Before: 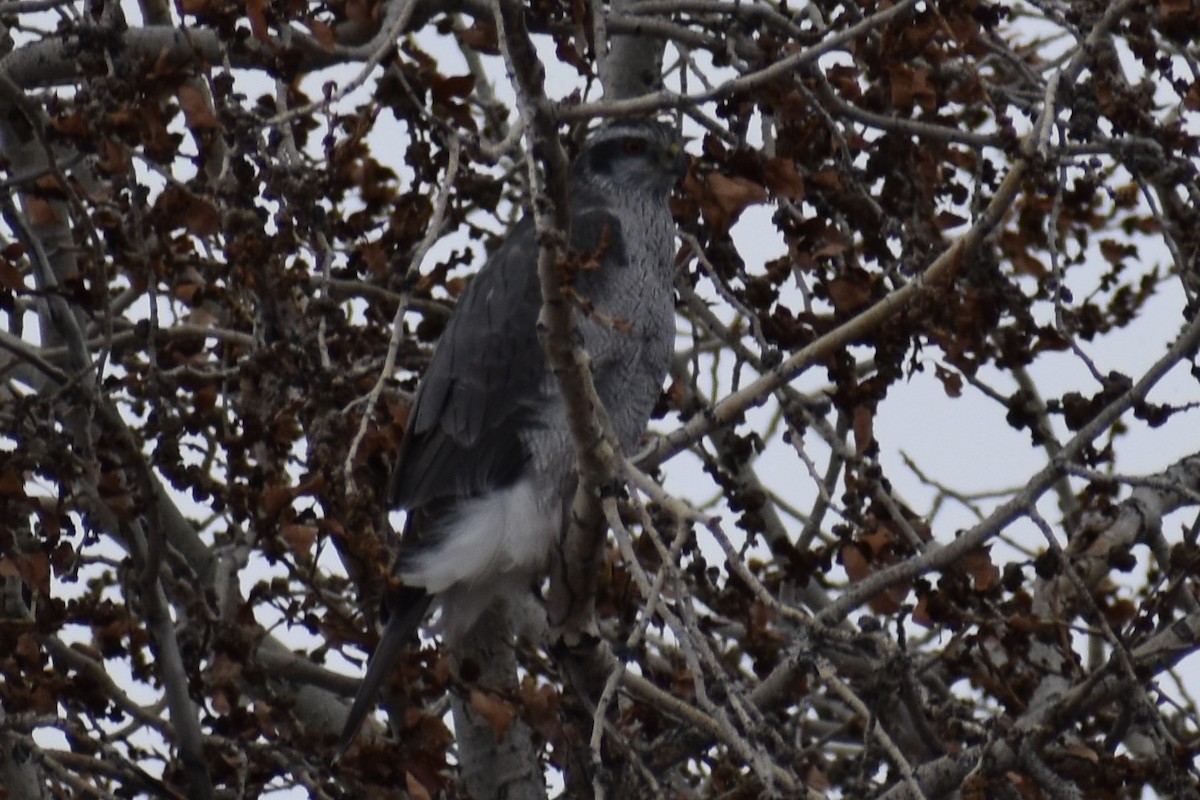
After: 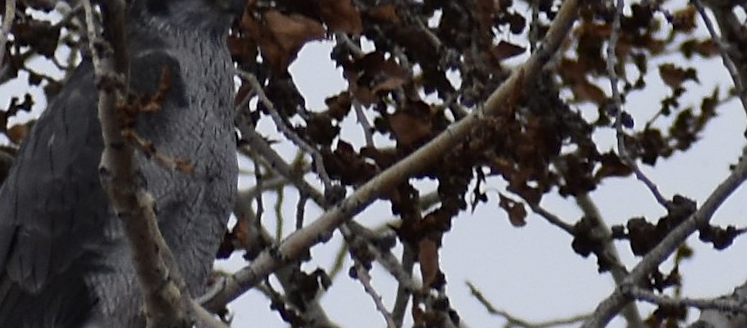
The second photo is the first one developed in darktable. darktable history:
rotate and perspective: rotation -2°, crop left 0.022, crop right 0.978, crop top 0.049, crop bottom 0.951
crop: left 36.005%, top 18.293%, right 0.31%, bottom 38.444%
sharpen: on, module defaults
